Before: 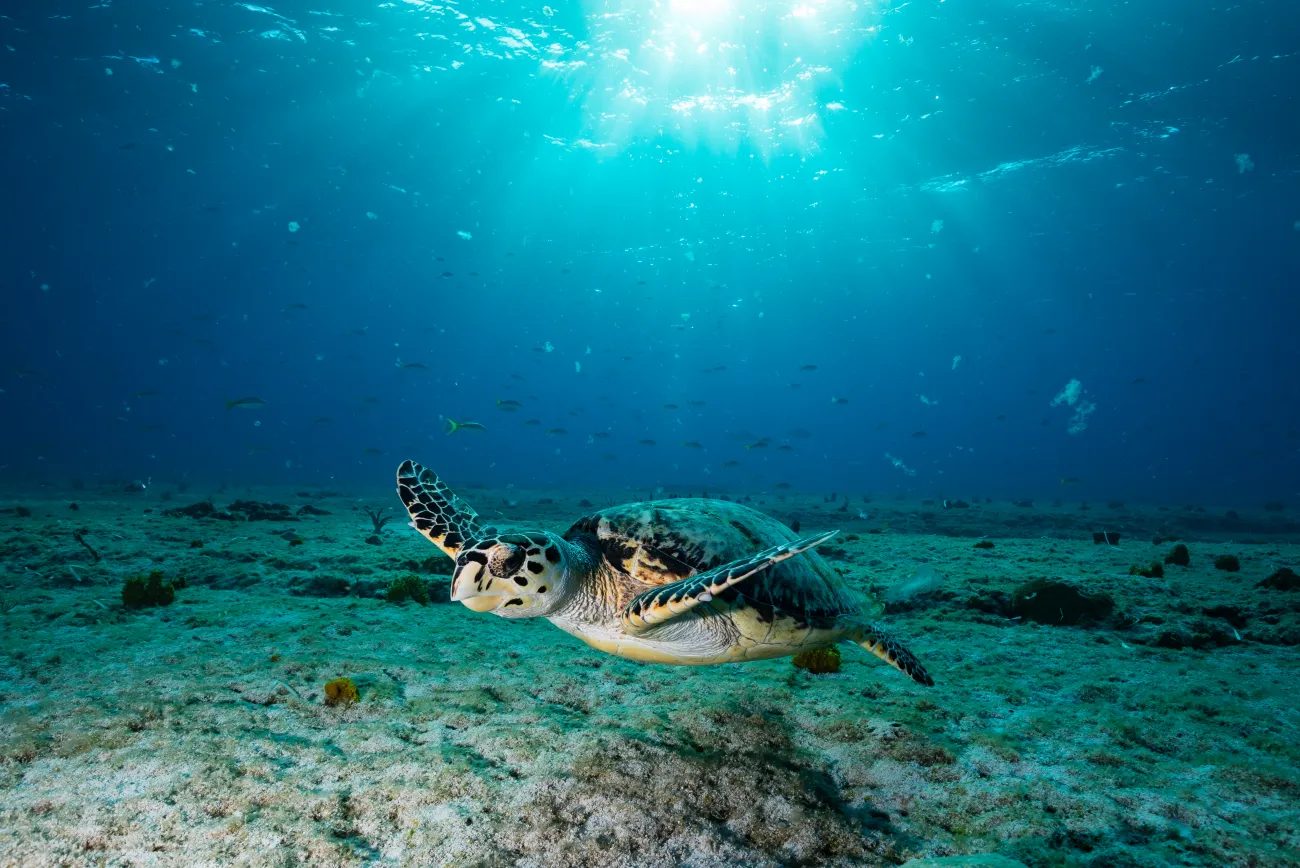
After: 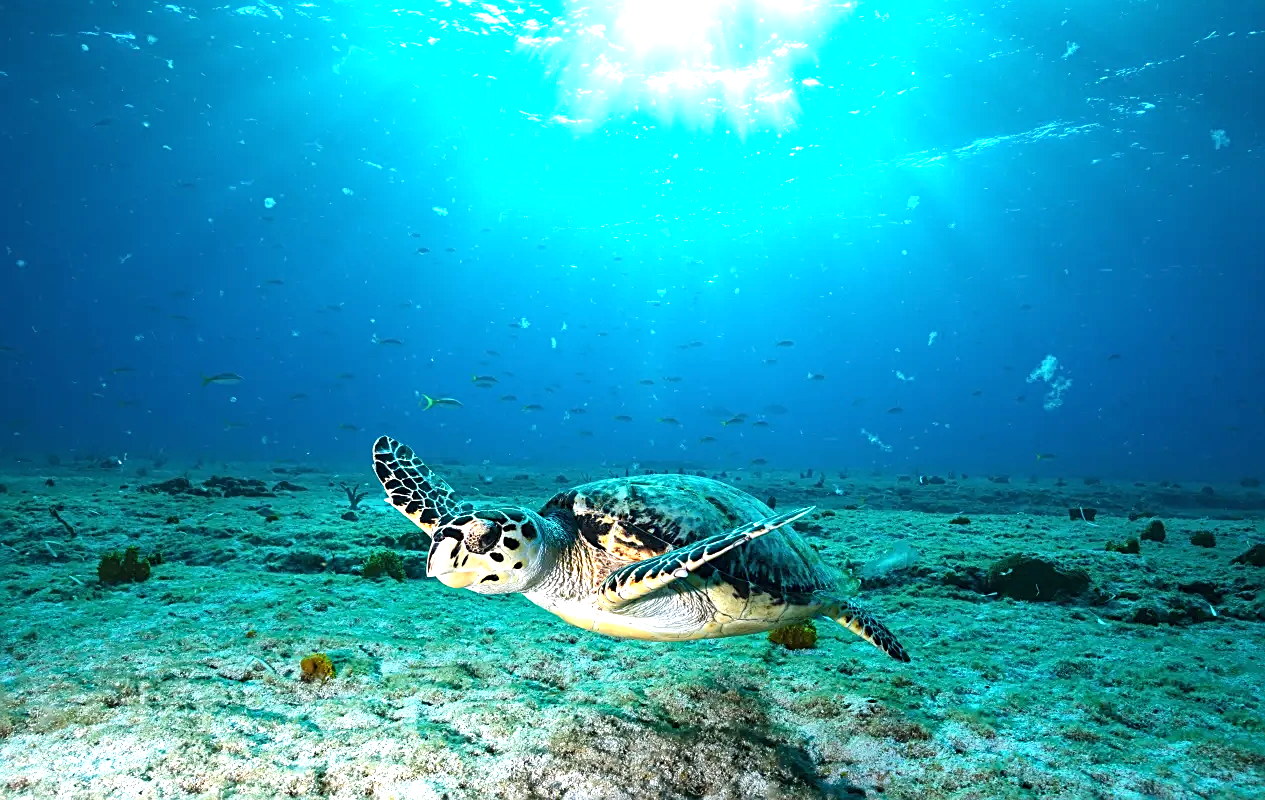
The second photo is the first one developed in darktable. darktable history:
exposure: black level correction 0, exposure 1.199 EV, compensate exposure bias true, compensate highlight preservation false
sharpen: on, module defaults
crop: left 1.86%, top 2.801%, right 0.779%, bottom 4.975%
